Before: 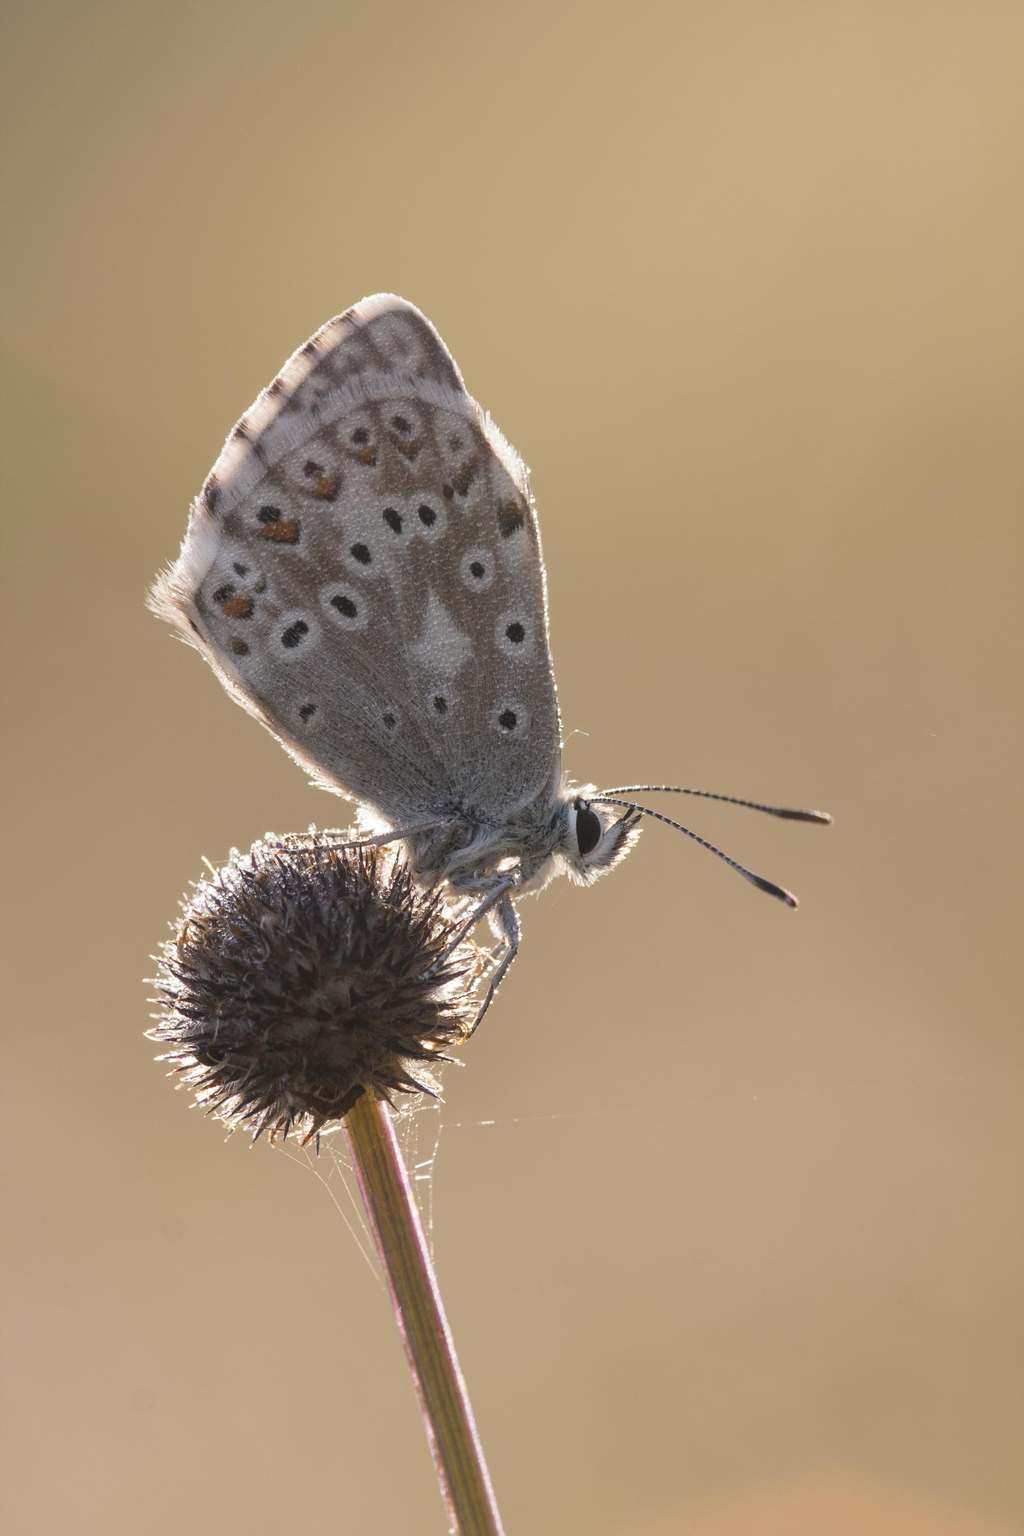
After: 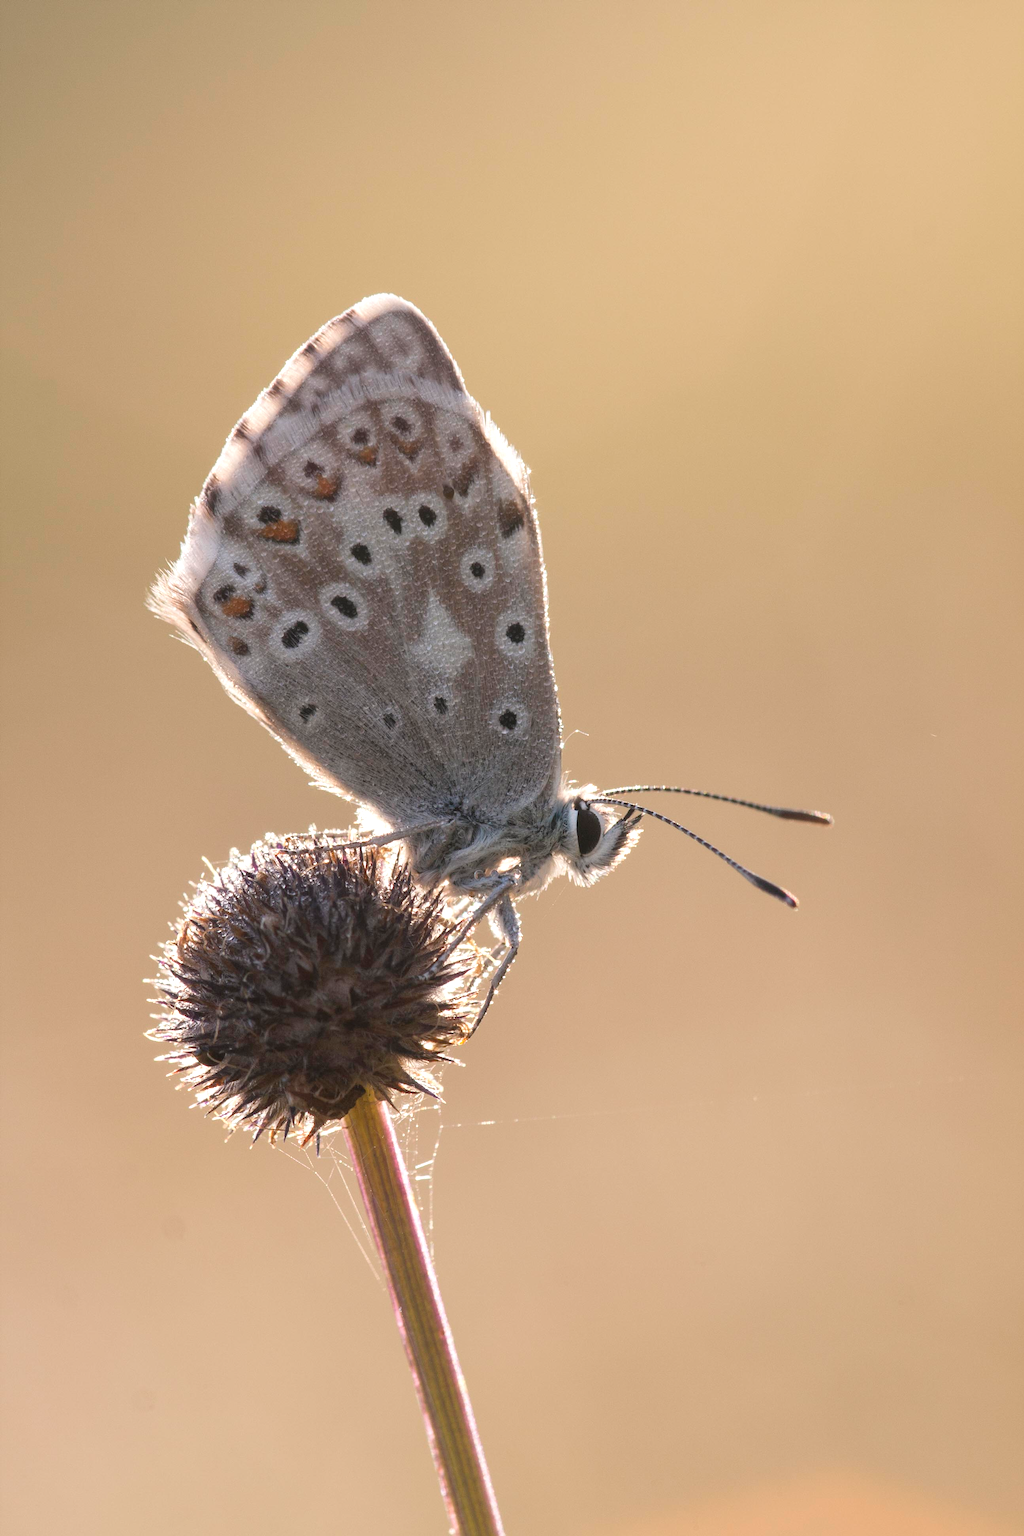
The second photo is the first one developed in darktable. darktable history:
exposure: exposure 0.295 EV, compensate exposure bias true, compensate highlight preservation false
